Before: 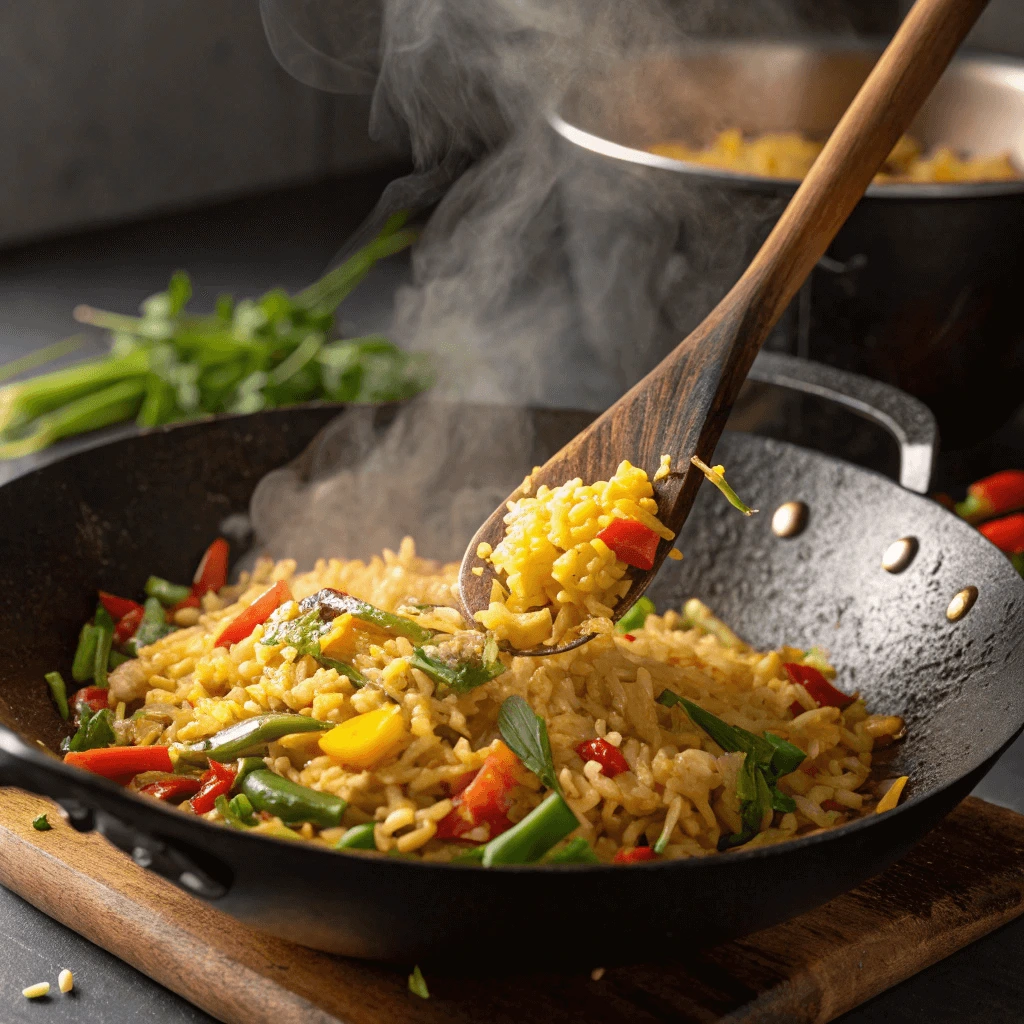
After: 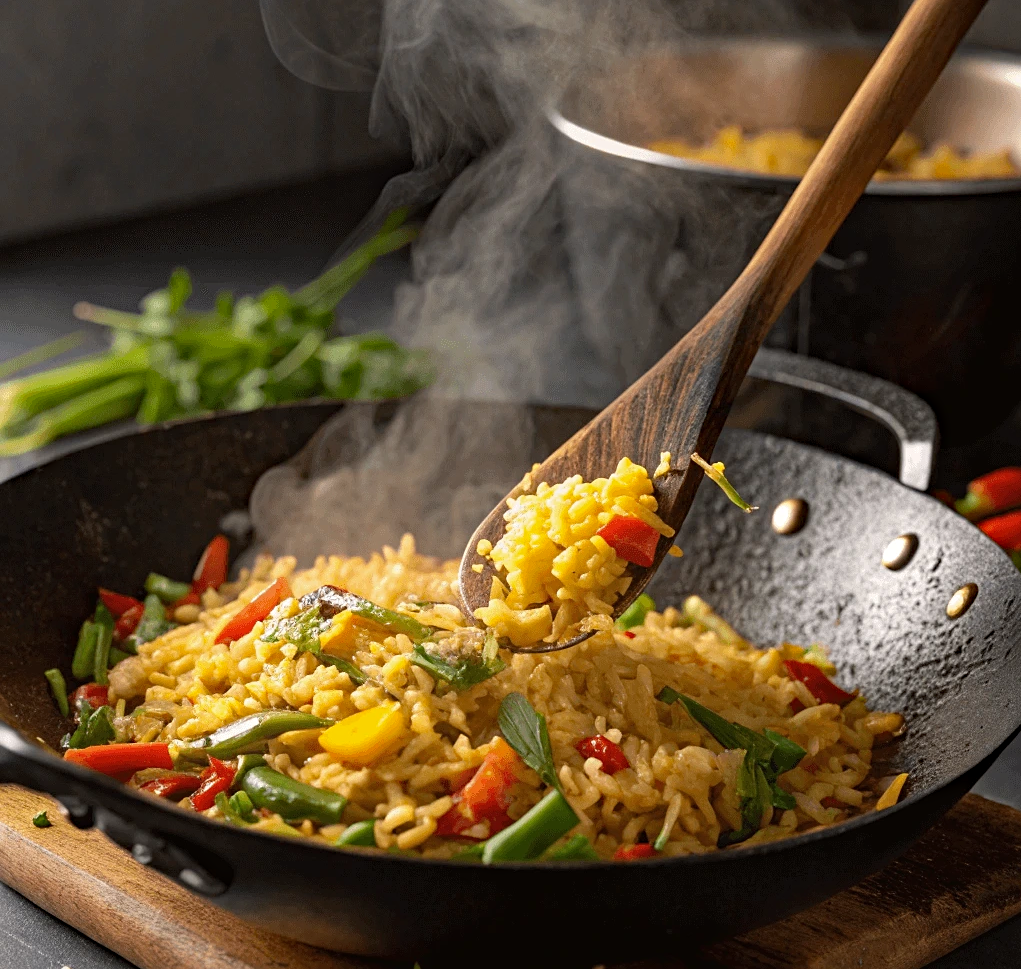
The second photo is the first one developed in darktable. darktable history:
crop: top 0.343%, right 0.257%, bottom 5.021%
haze removal: compatibility mode true, adaptive false
sharpen: amount 0.212
